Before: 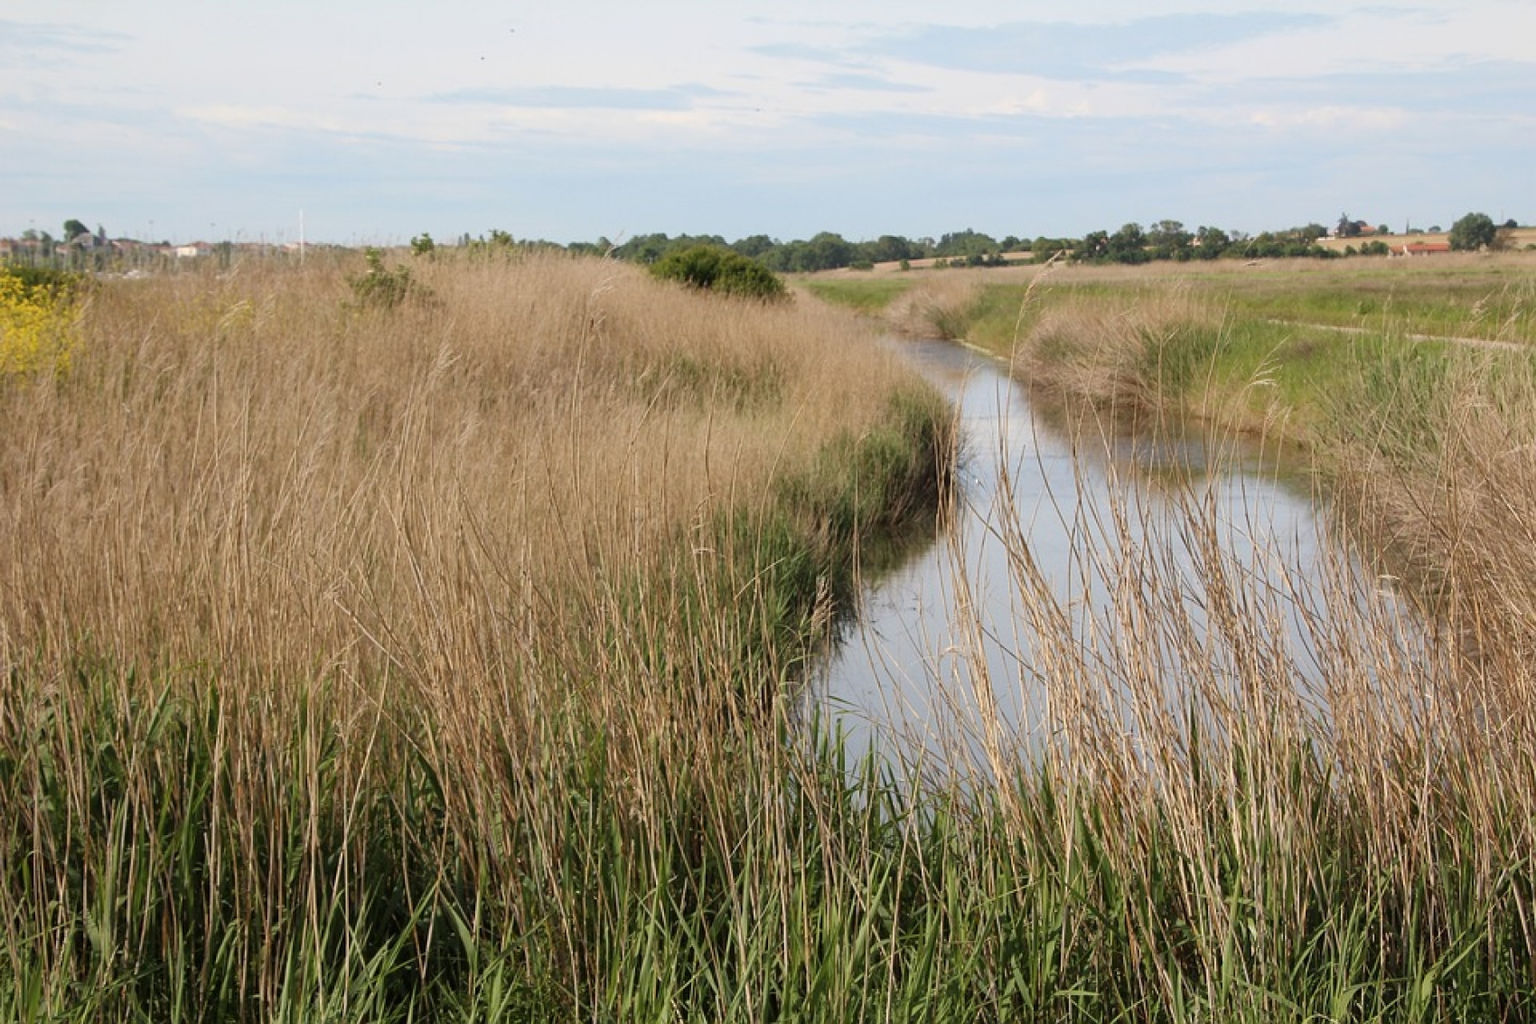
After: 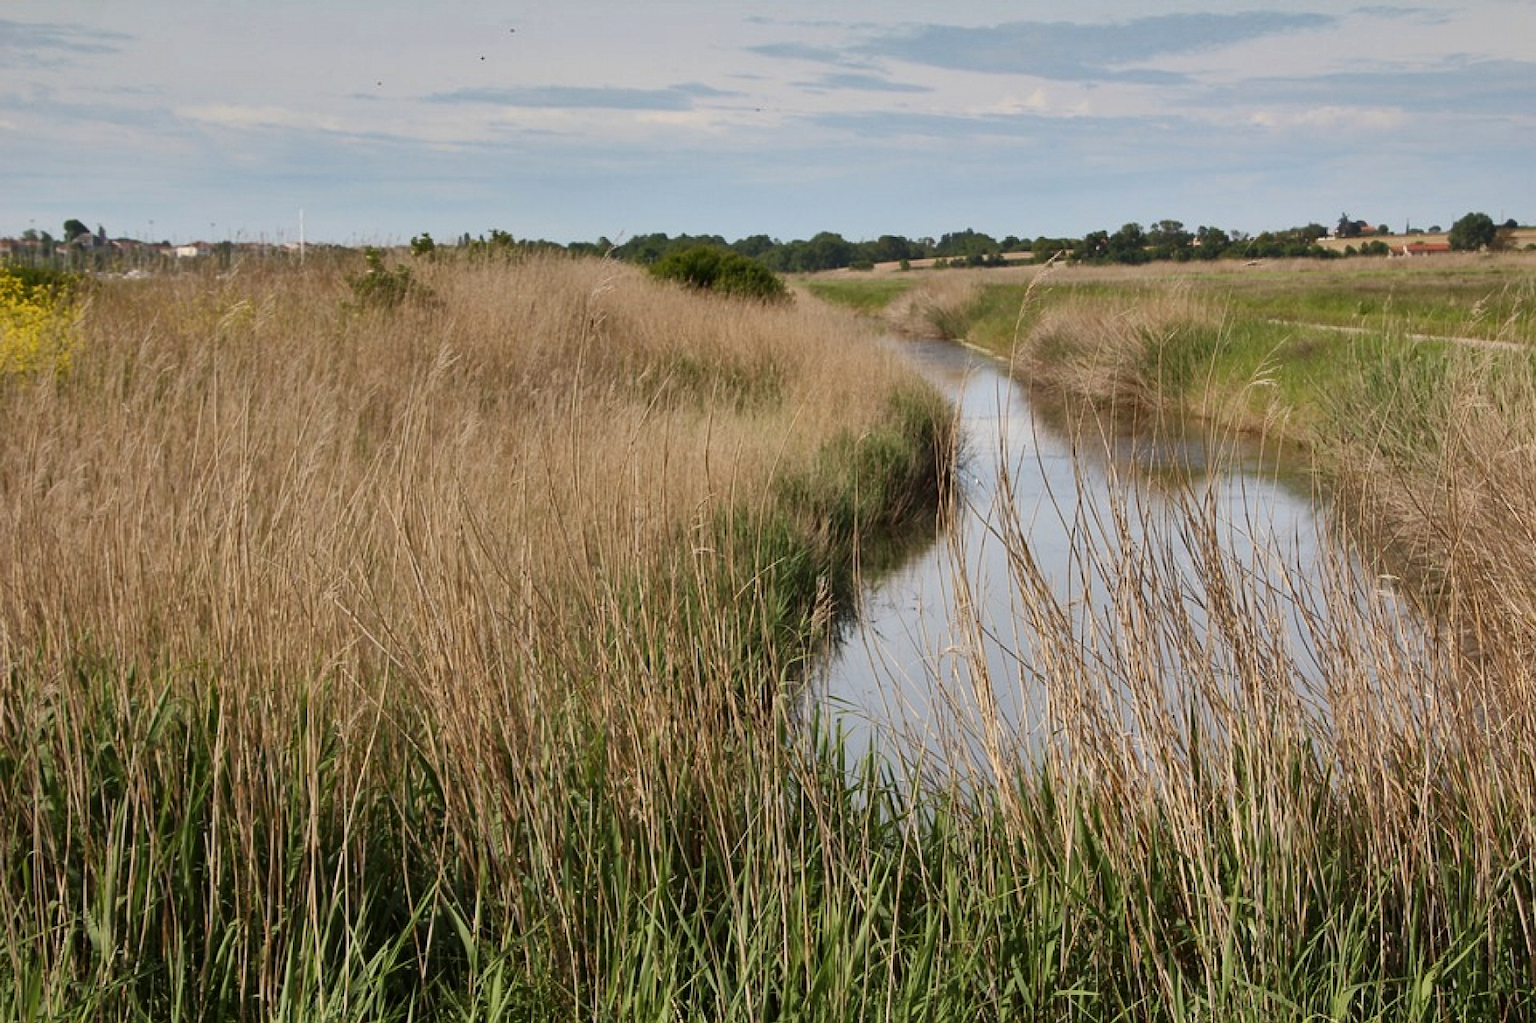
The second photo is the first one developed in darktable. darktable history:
contrast brightness saturation: contrast 0.14
shadows and highlights: white point adjustment -3.64, highlights -63.34, highlights color adjustment 42%, soften with gaussian
